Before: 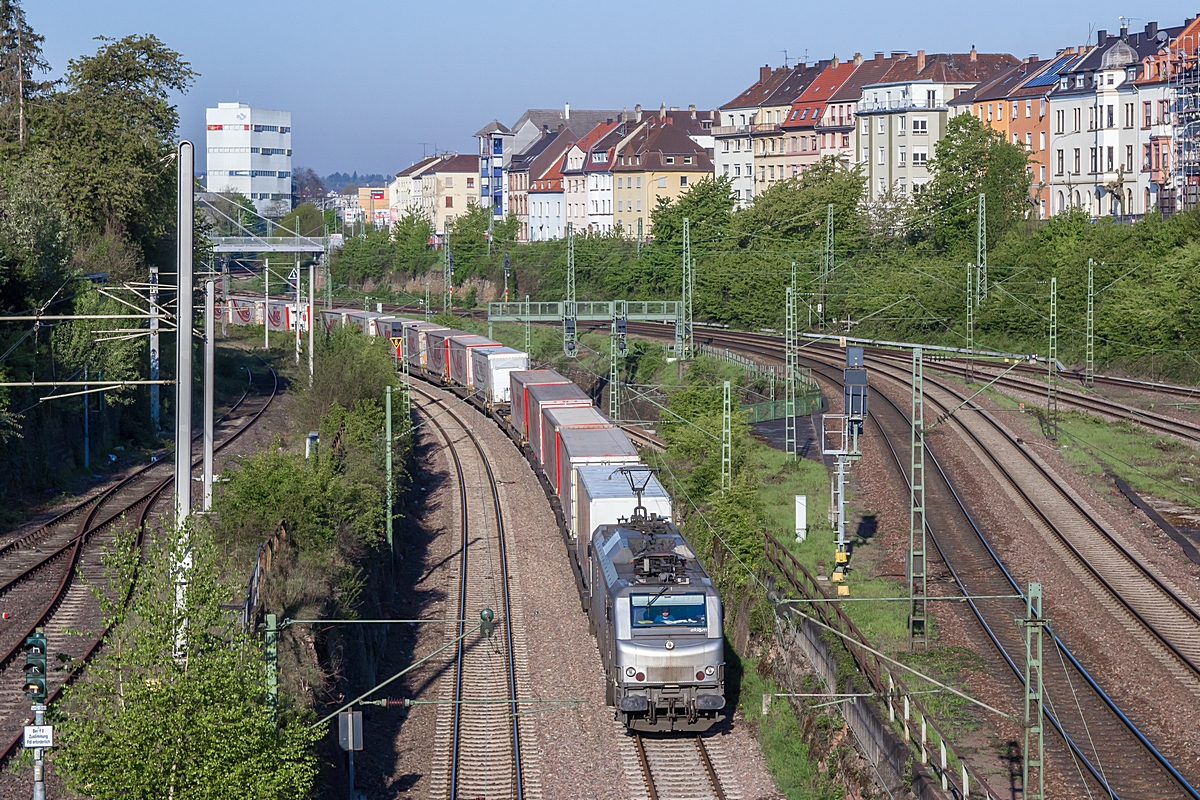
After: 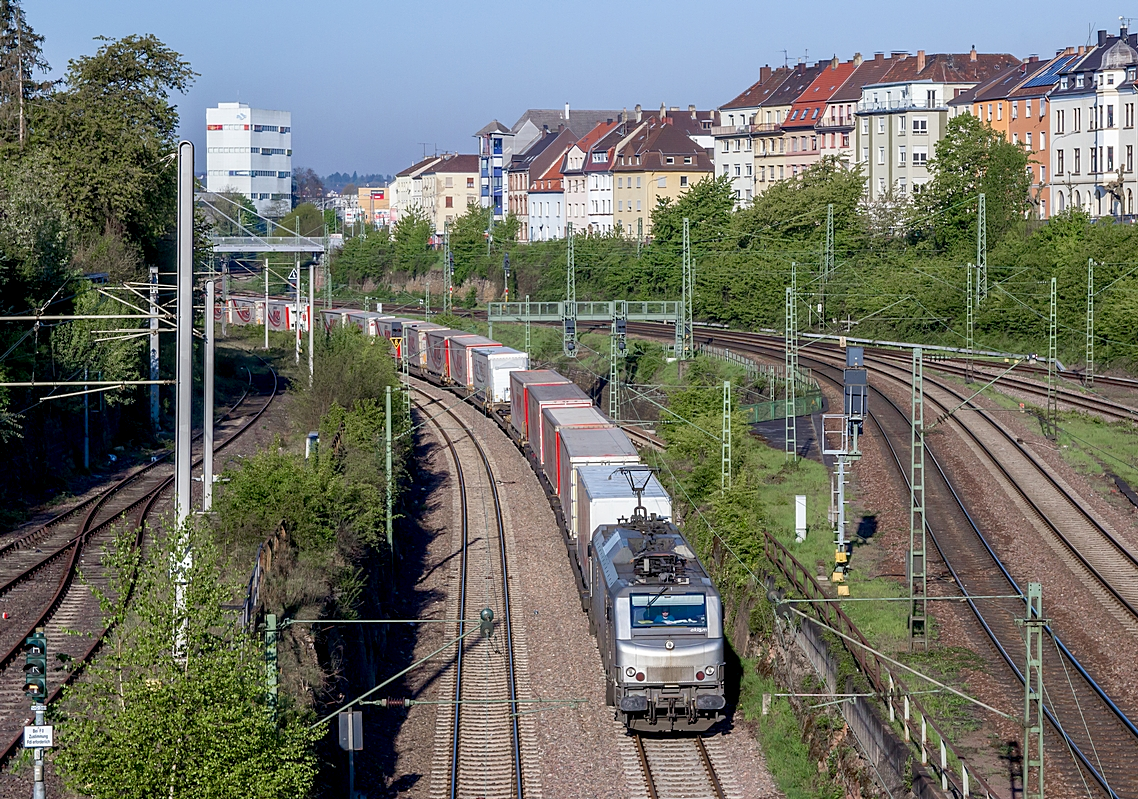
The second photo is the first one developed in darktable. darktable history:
crop and rotate: right 5.167%
exposure: black level correction 0.009, exposure 0.014 EV, compensate highlight preservation false
